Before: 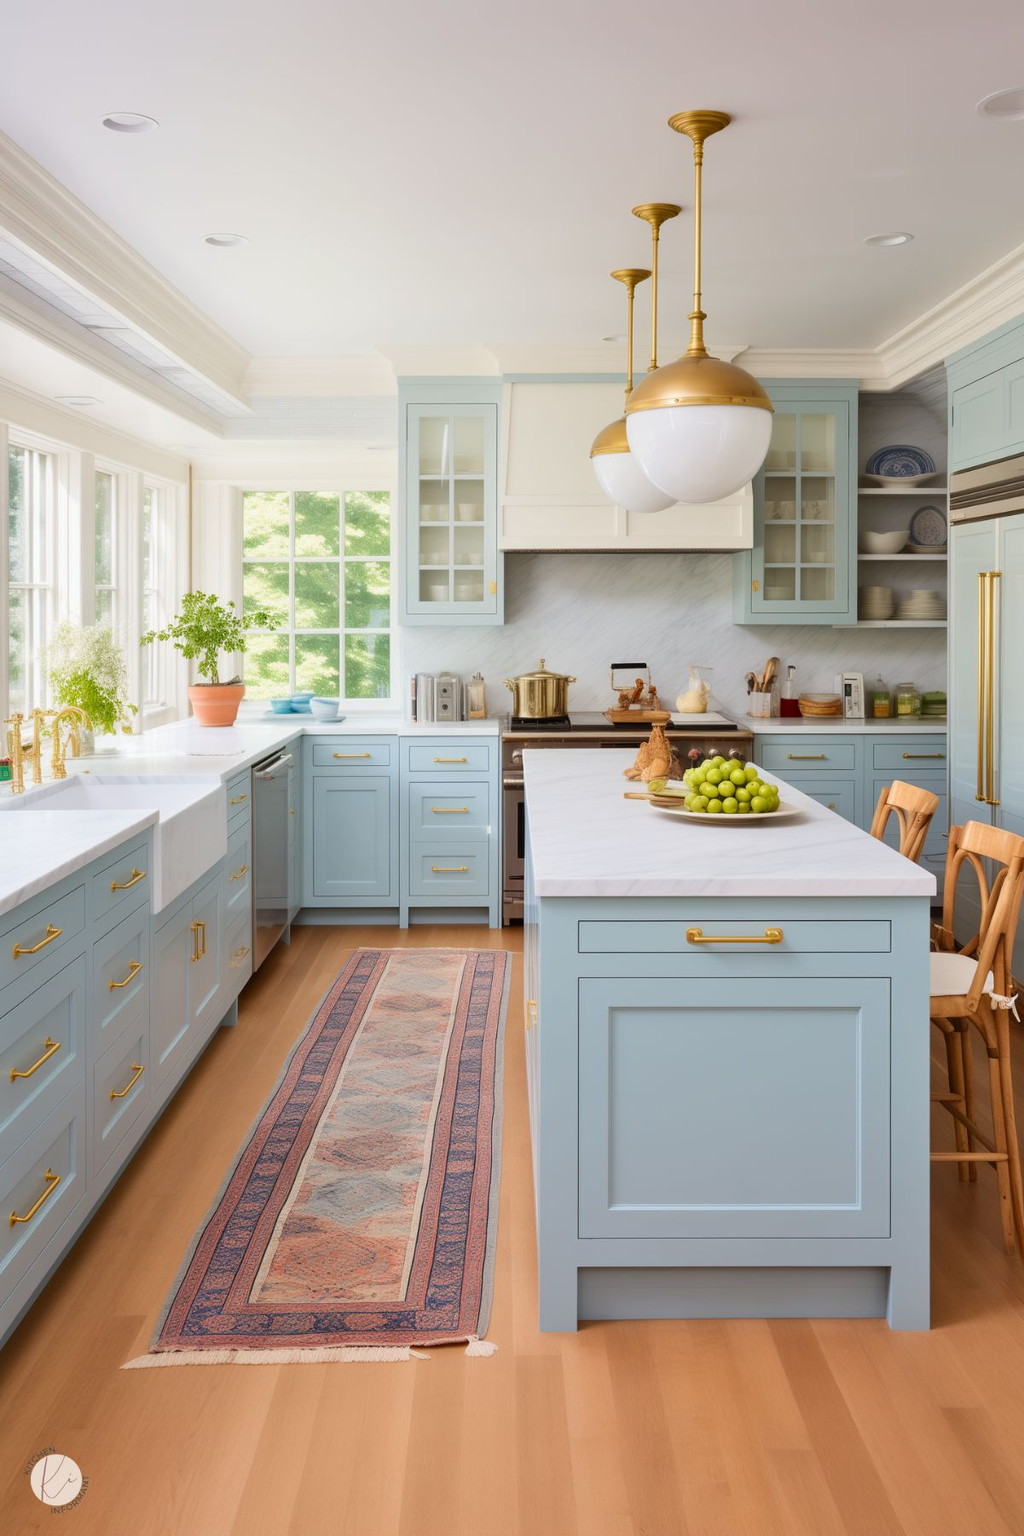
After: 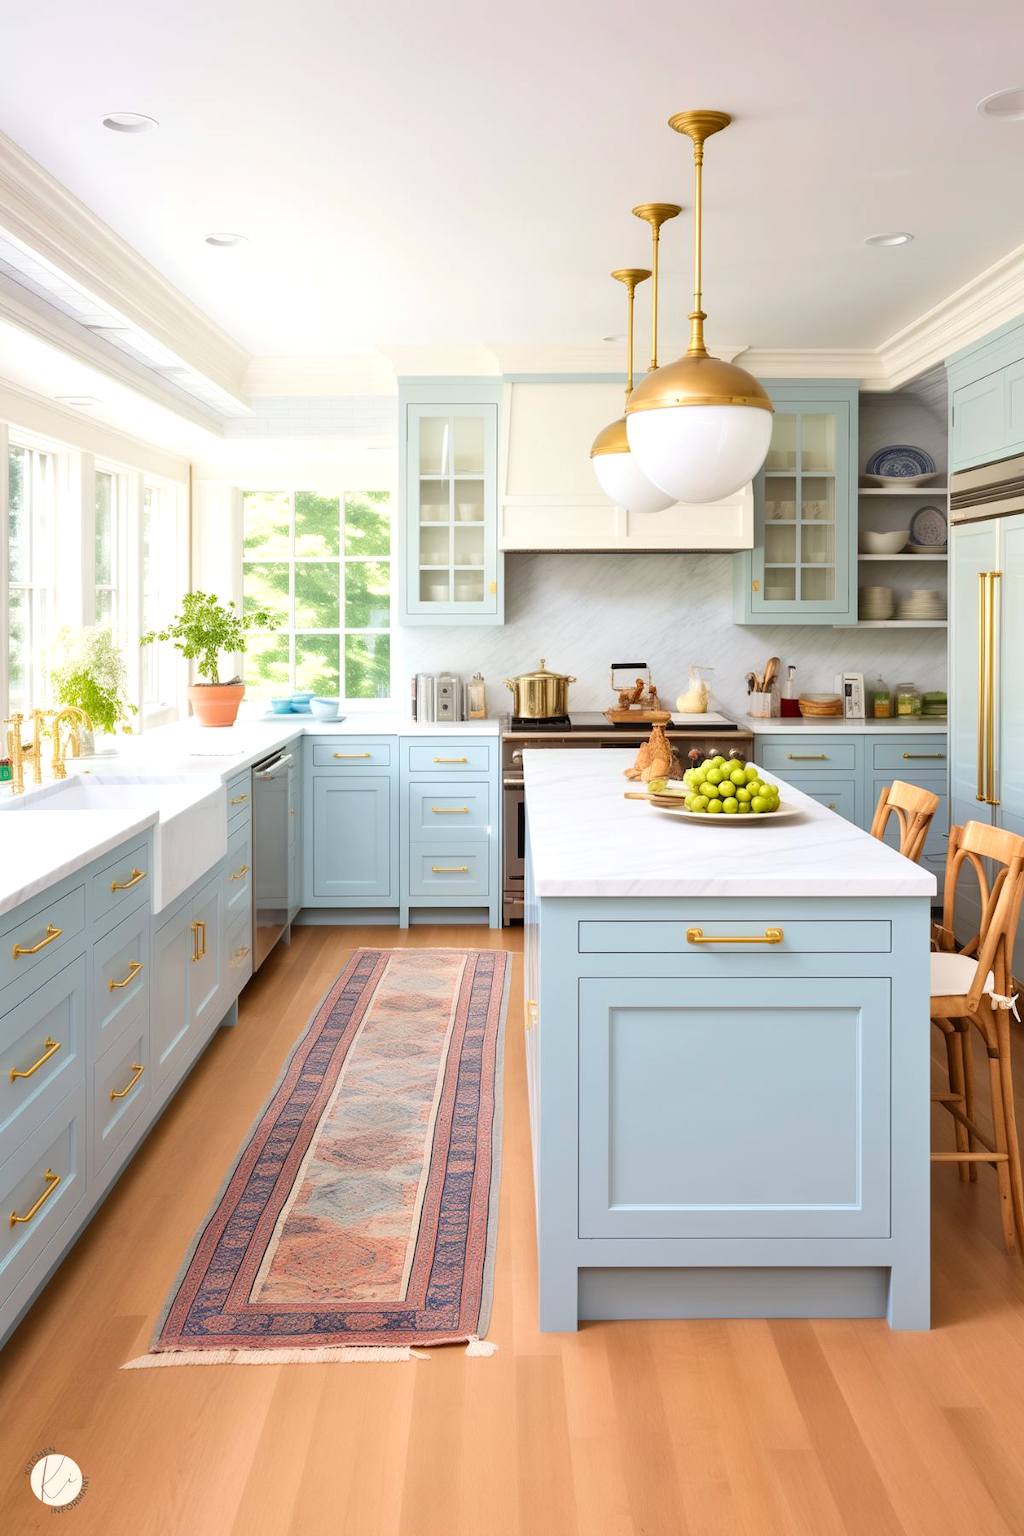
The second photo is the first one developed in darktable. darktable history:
tone equalizer: -8 EV -0.402 EV, -7 EV -0.366 EV, -6 EV -0.359 EV, -5 EV -0.25 EV, -3 EV 0.212 EV, -2 EV 0.359 EV, -1 EV 0.399 EV, +0 EV 0.423 EV
color correction: highlights a* -0.277, highlights b* -0.077
